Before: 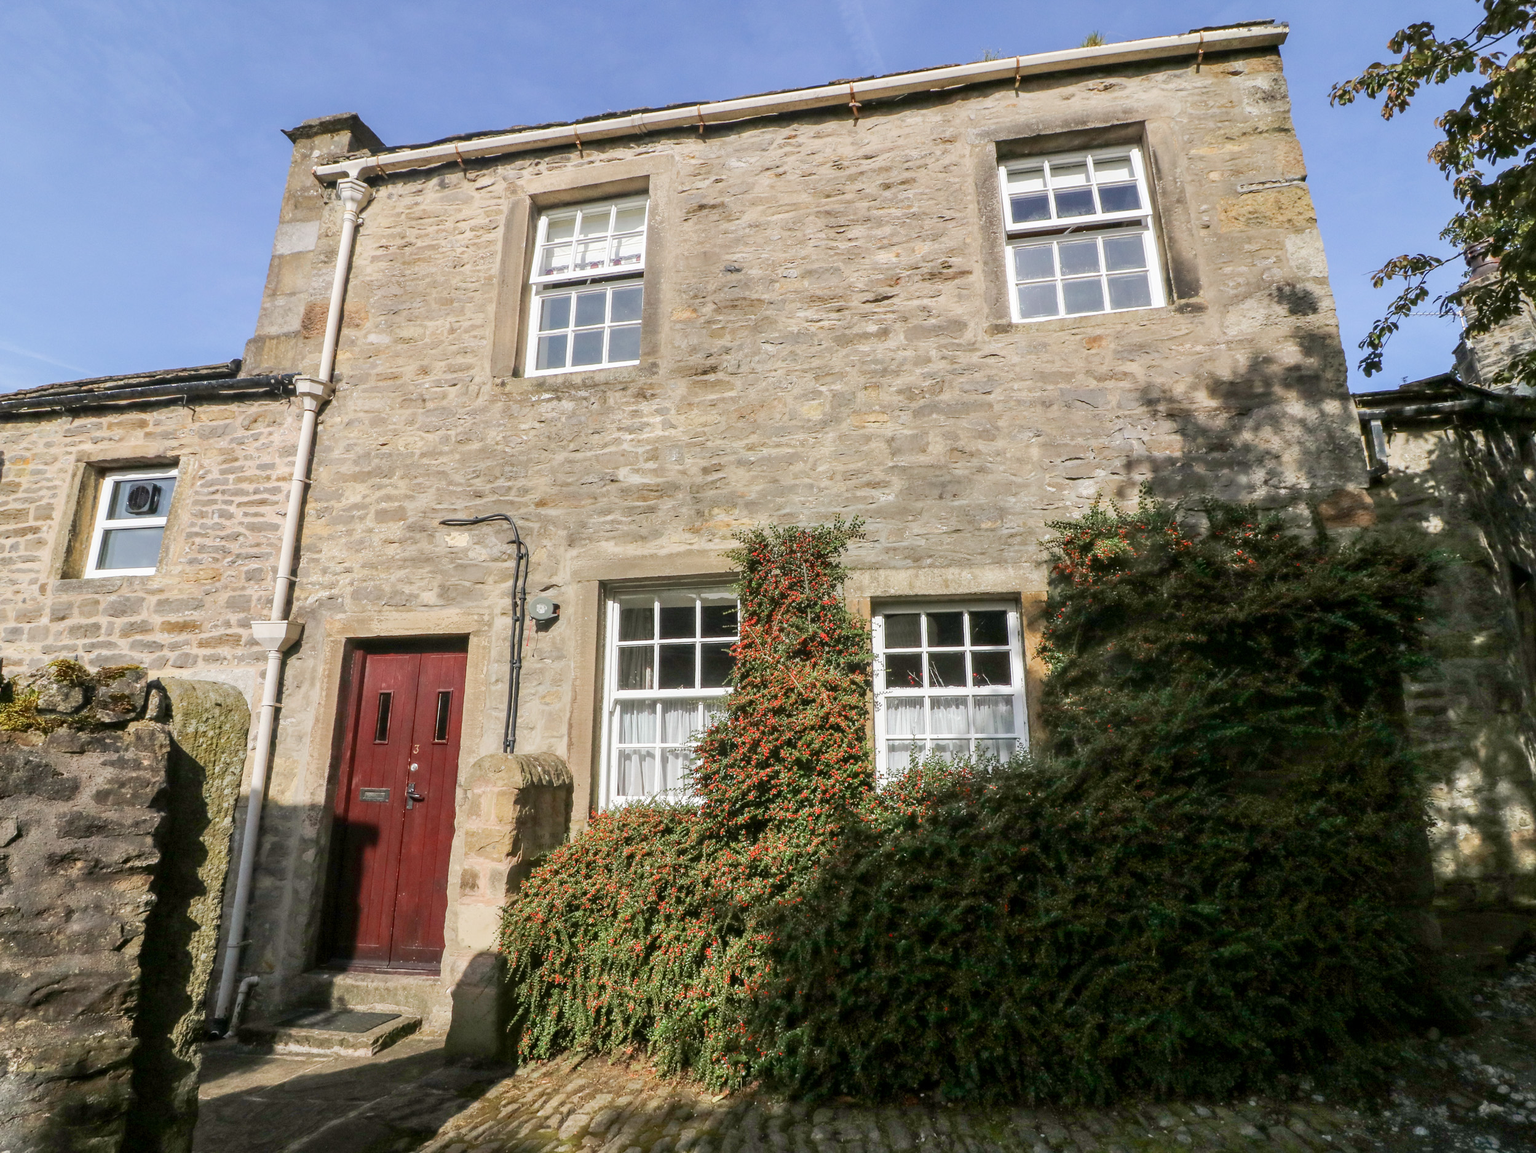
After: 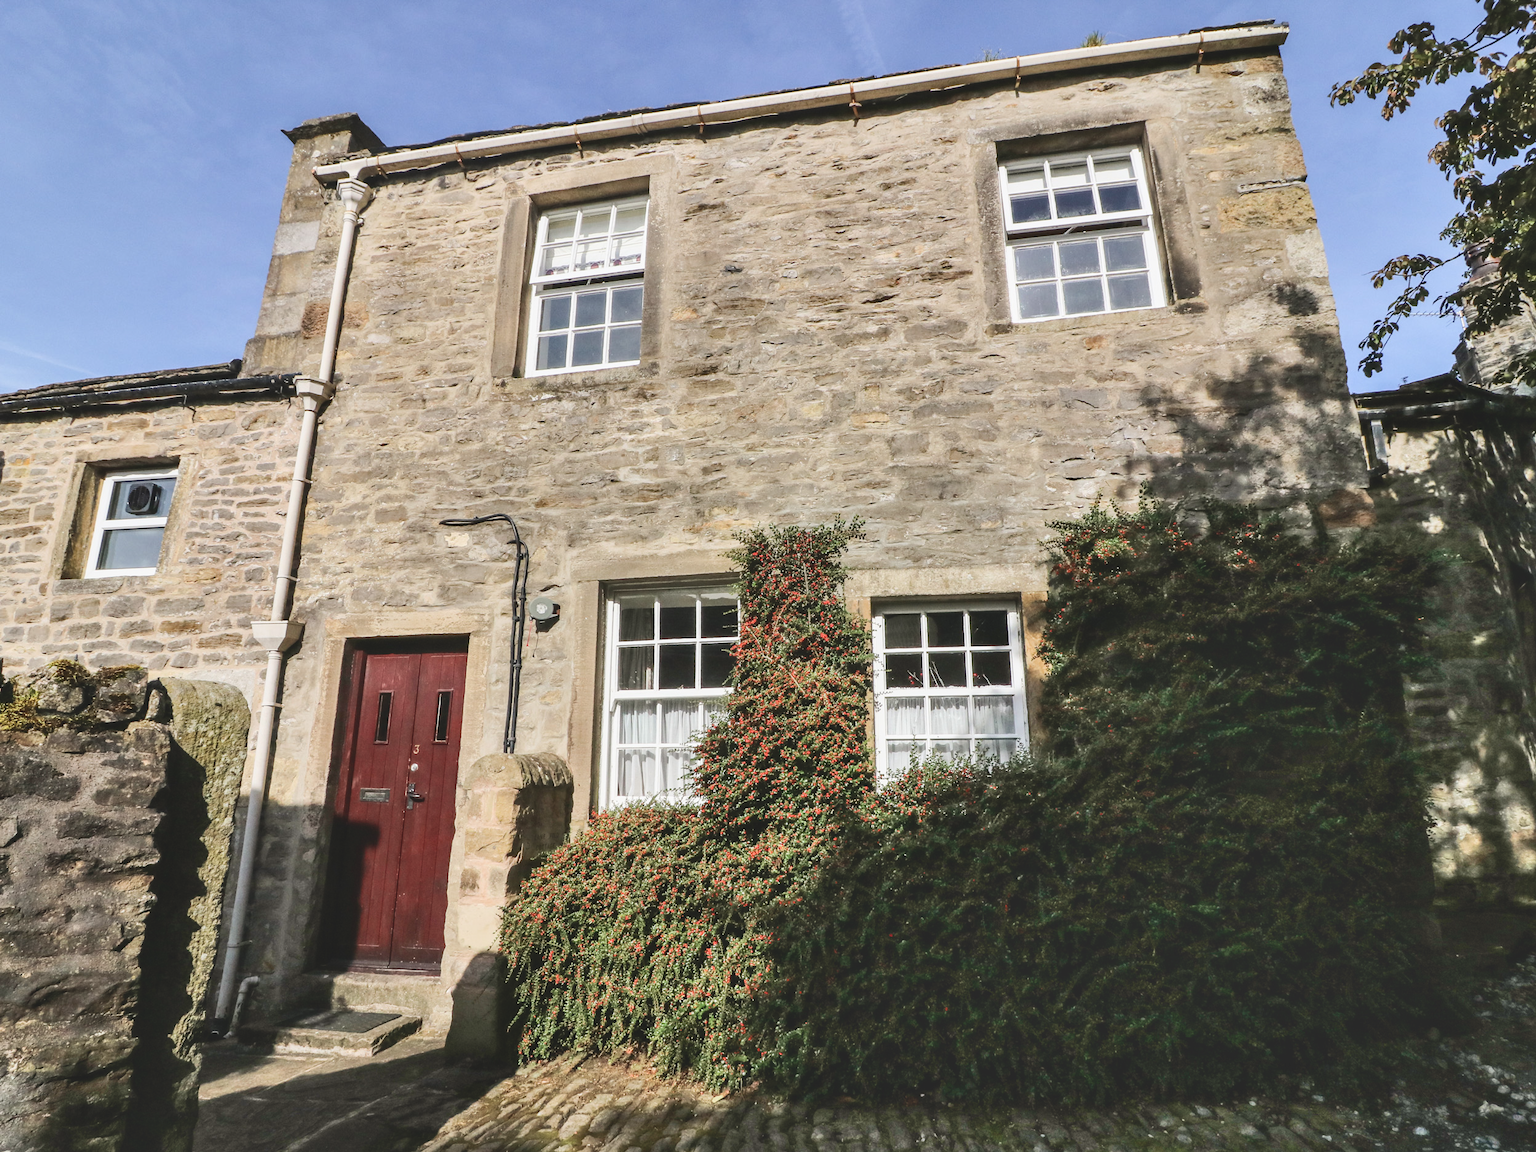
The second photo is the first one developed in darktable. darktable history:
contrast brightness saturation: contrast 0.224
shadows and highlights: low approximation 0.01, soften with gaussian
exposure: black level correction -0.025, exposure -0.117 EV, compensate highlight preservation false
